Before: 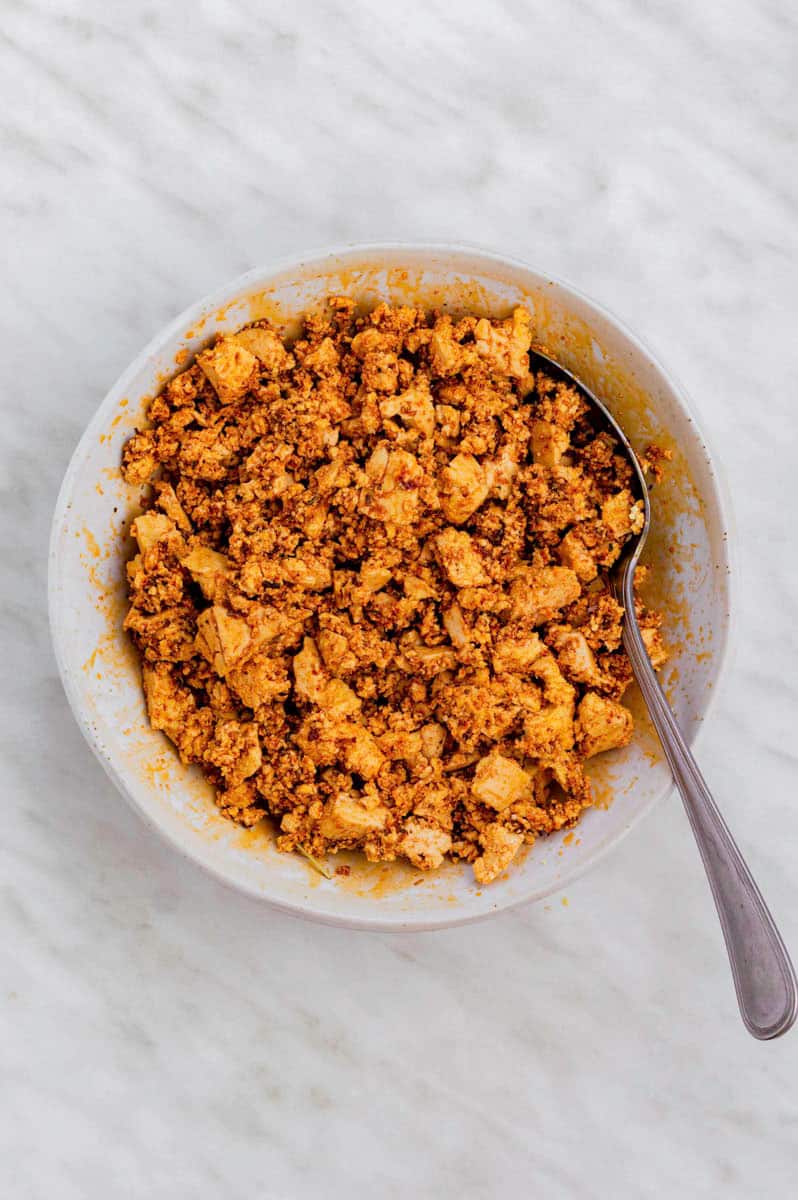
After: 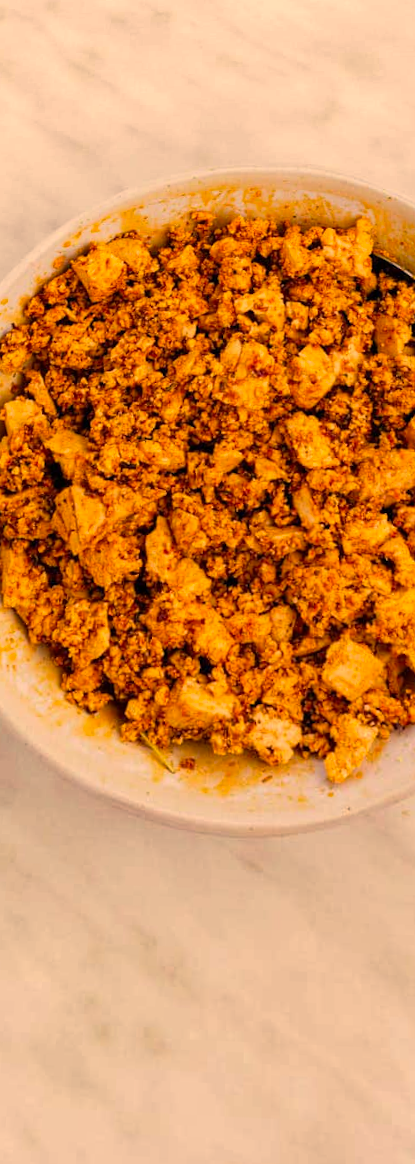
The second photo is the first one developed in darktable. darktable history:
color correction: highlights a* 15, highlights b* 31.55
crop: left 10.644%, right 26.528%
rotate and perspective: rotation 0.72°, lens shift (vertical) -0.352, lens shift (horizontal) -0.051, crop left 0.152, crop right 0.859, crop top 0.019, crop bottom 0.964
